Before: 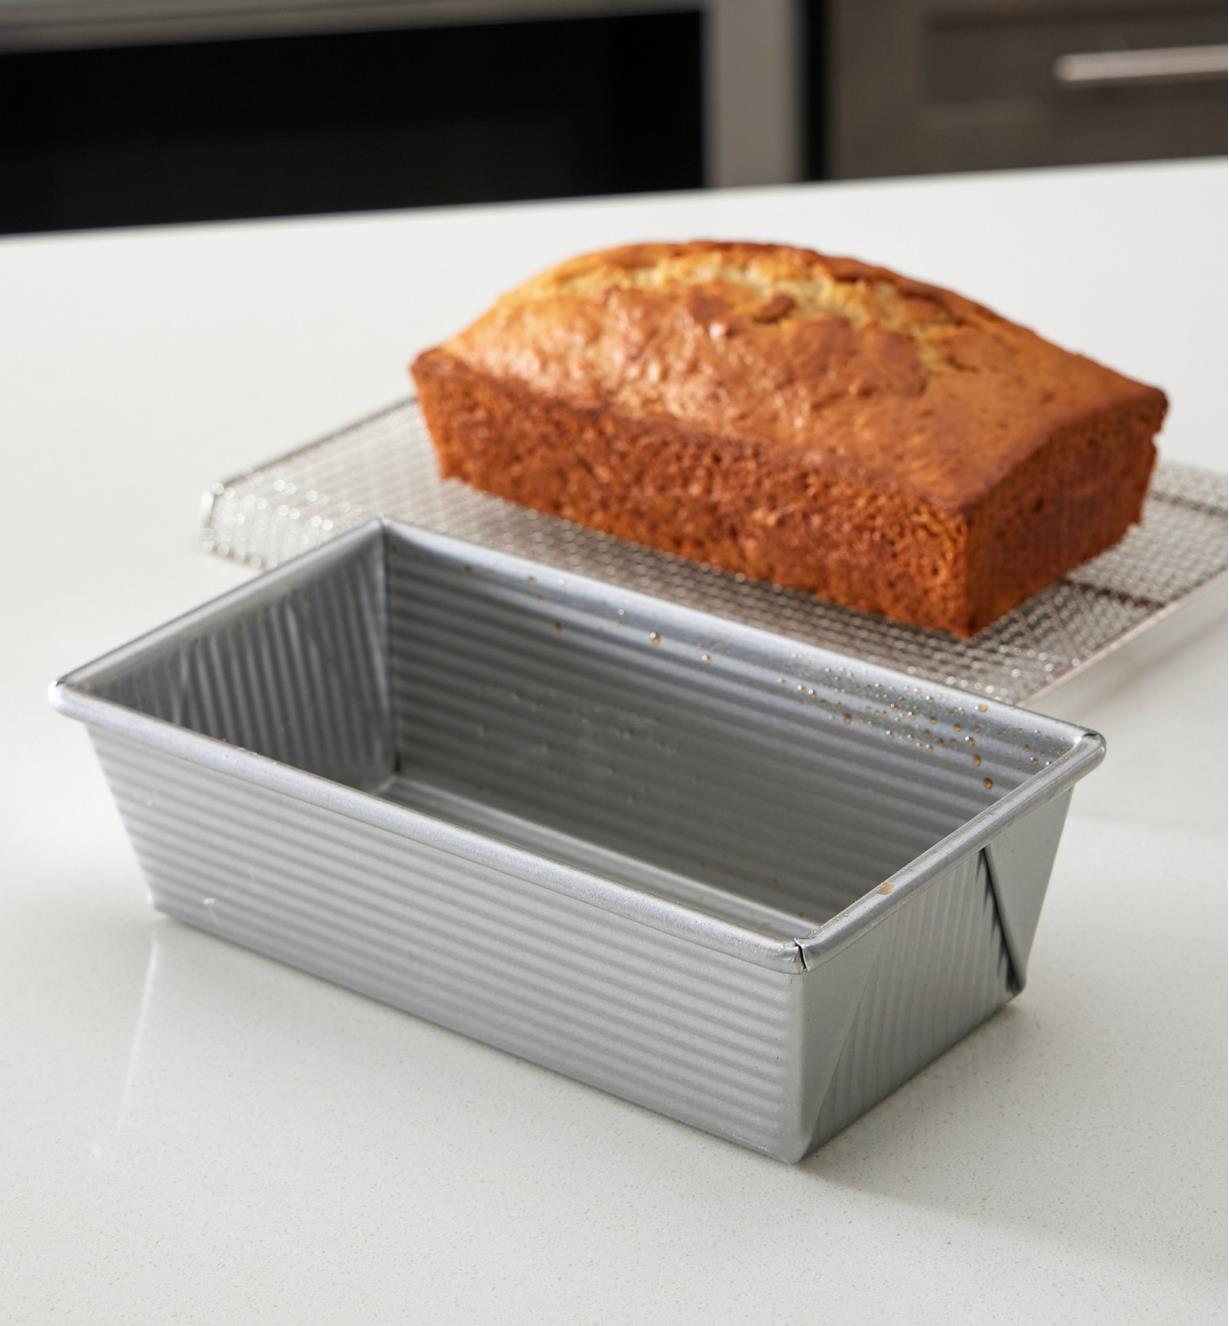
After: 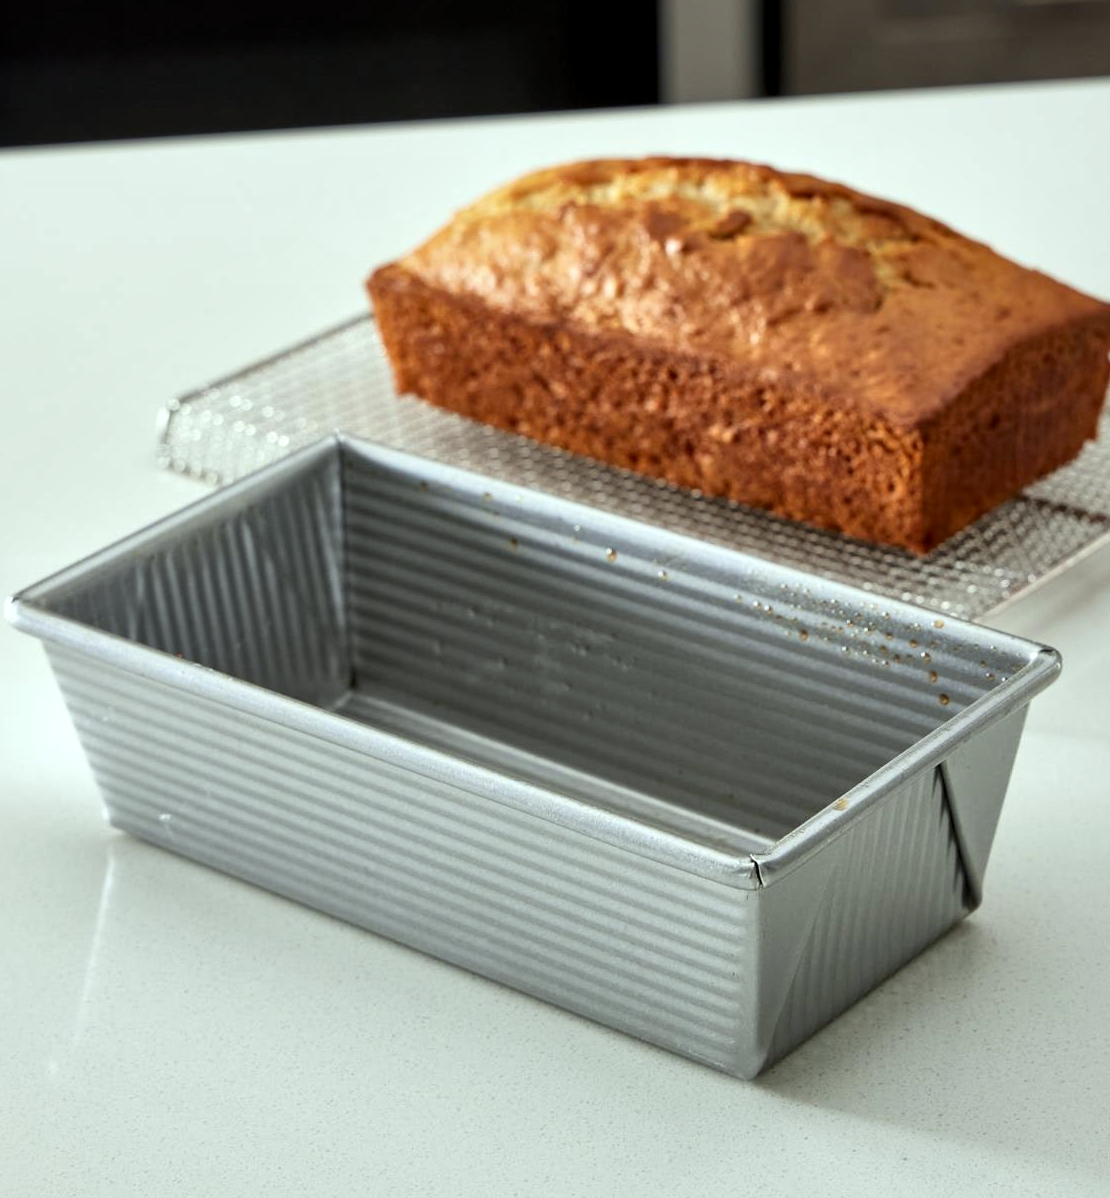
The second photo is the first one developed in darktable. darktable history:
local contrast: mode bilateral grid, contrast 26, coarseness 61, detail 151%, midtone range 0.2
crop: left 3.604%, top 6.361%, right 6.049%, bottom 3.278%
color correction: highlights a* -6.48, highlights b* 0.564
